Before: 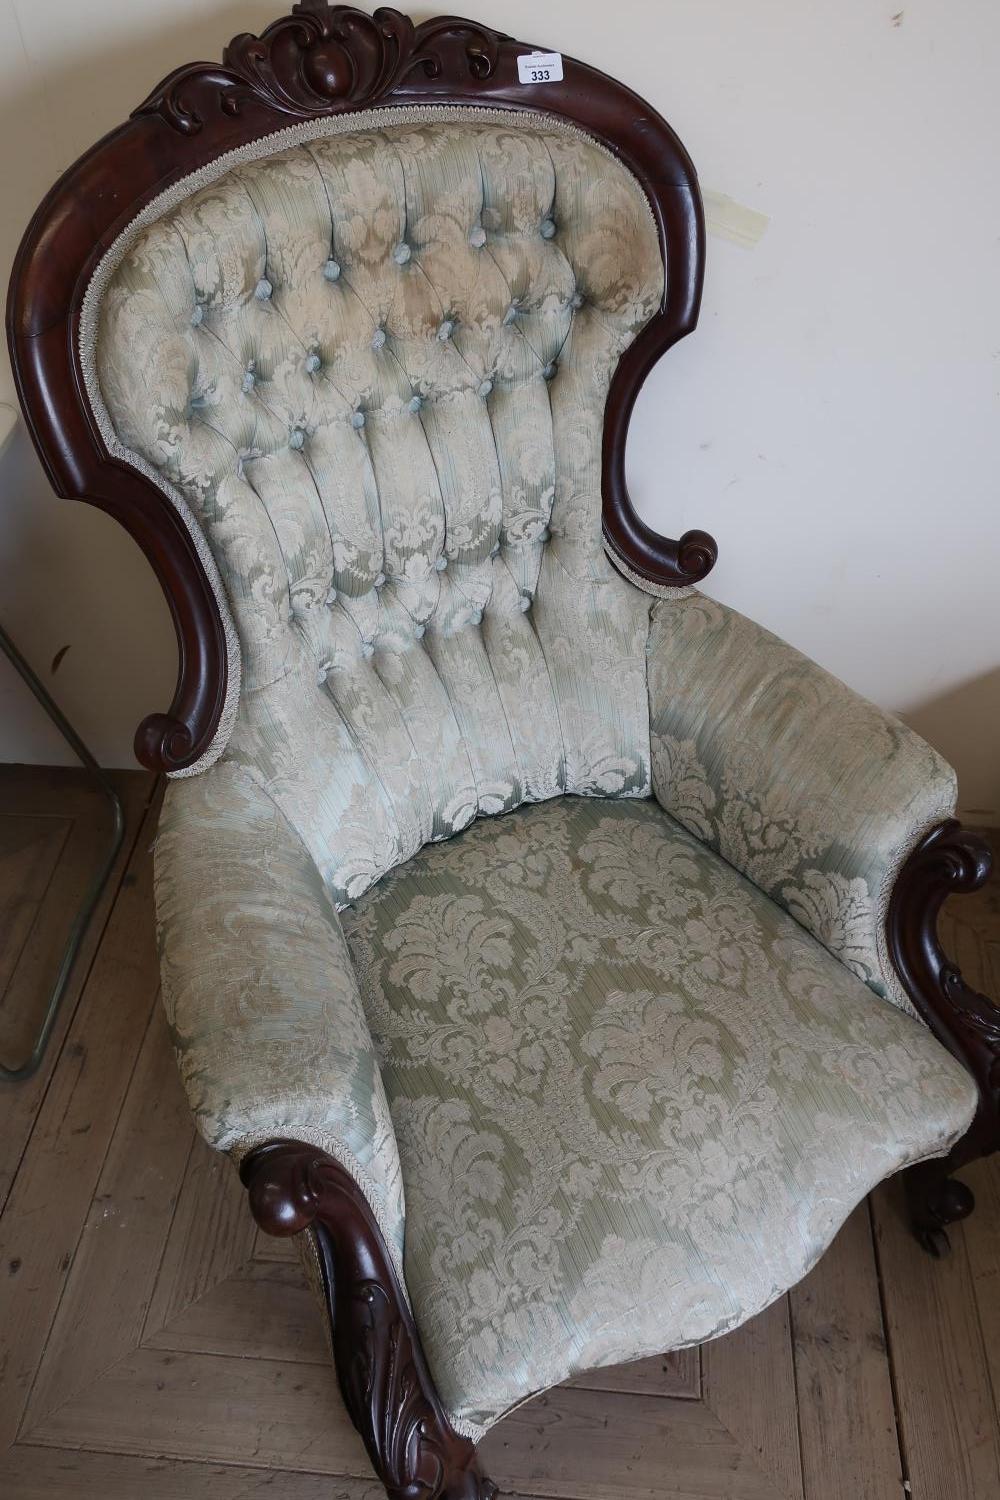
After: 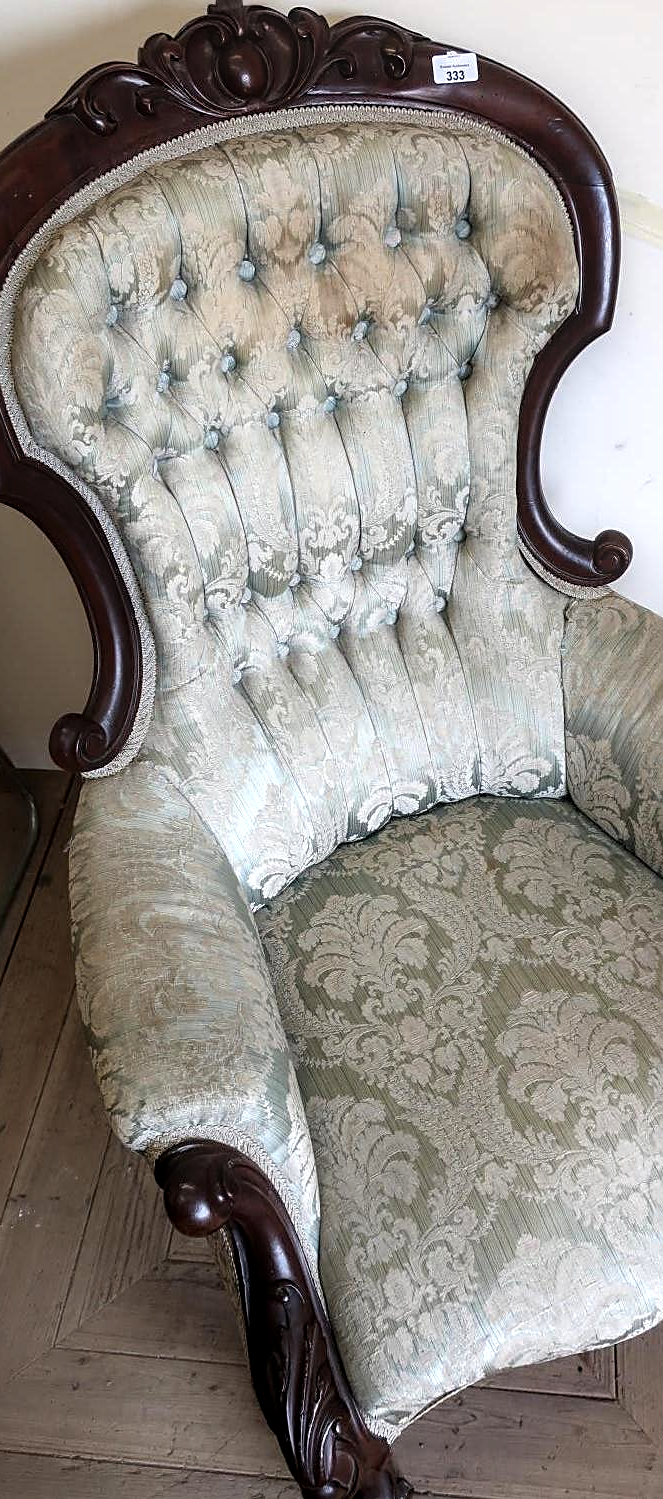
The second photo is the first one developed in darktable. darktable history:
sharpen: on, module defaults
crop and rotate: left 8.558%, right 25.112%
tone equalizer: -8 EV -0.736 EV, -7 EV -0.732 EV, -6 EV -0.607 EV, -5 EV -0.388 EV, -3 EV 0.379 EV, -2 EV 0.6 EV, -1 EV 0.685 EV, +0 EV 0.726 EV
local contrast: on, module defaults
